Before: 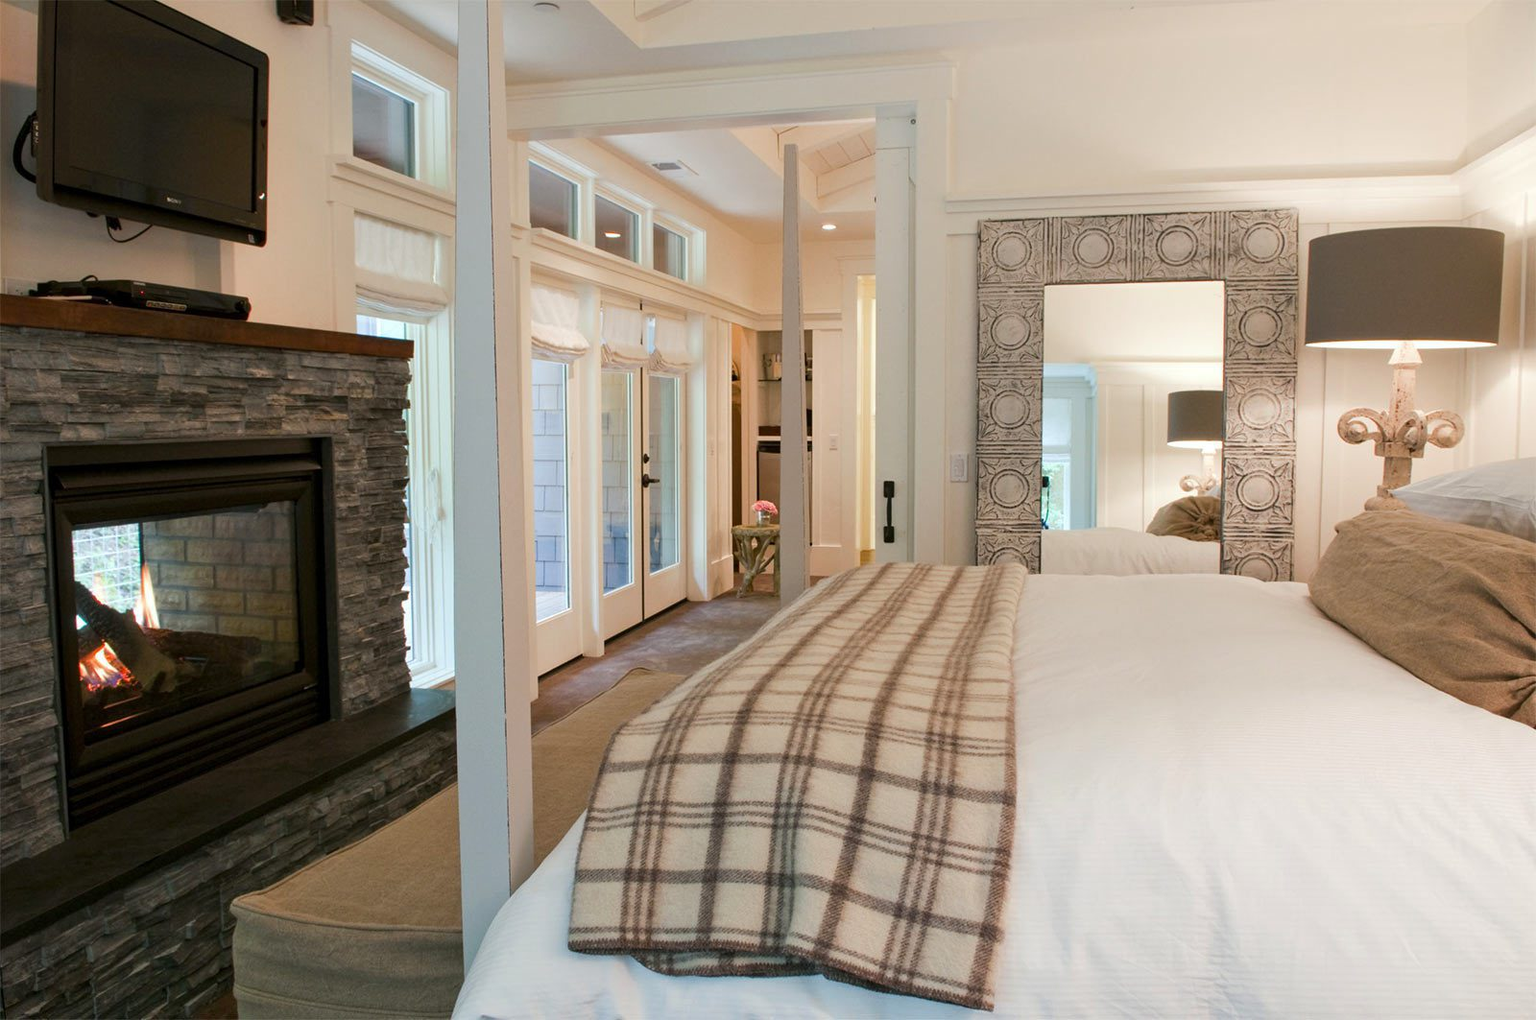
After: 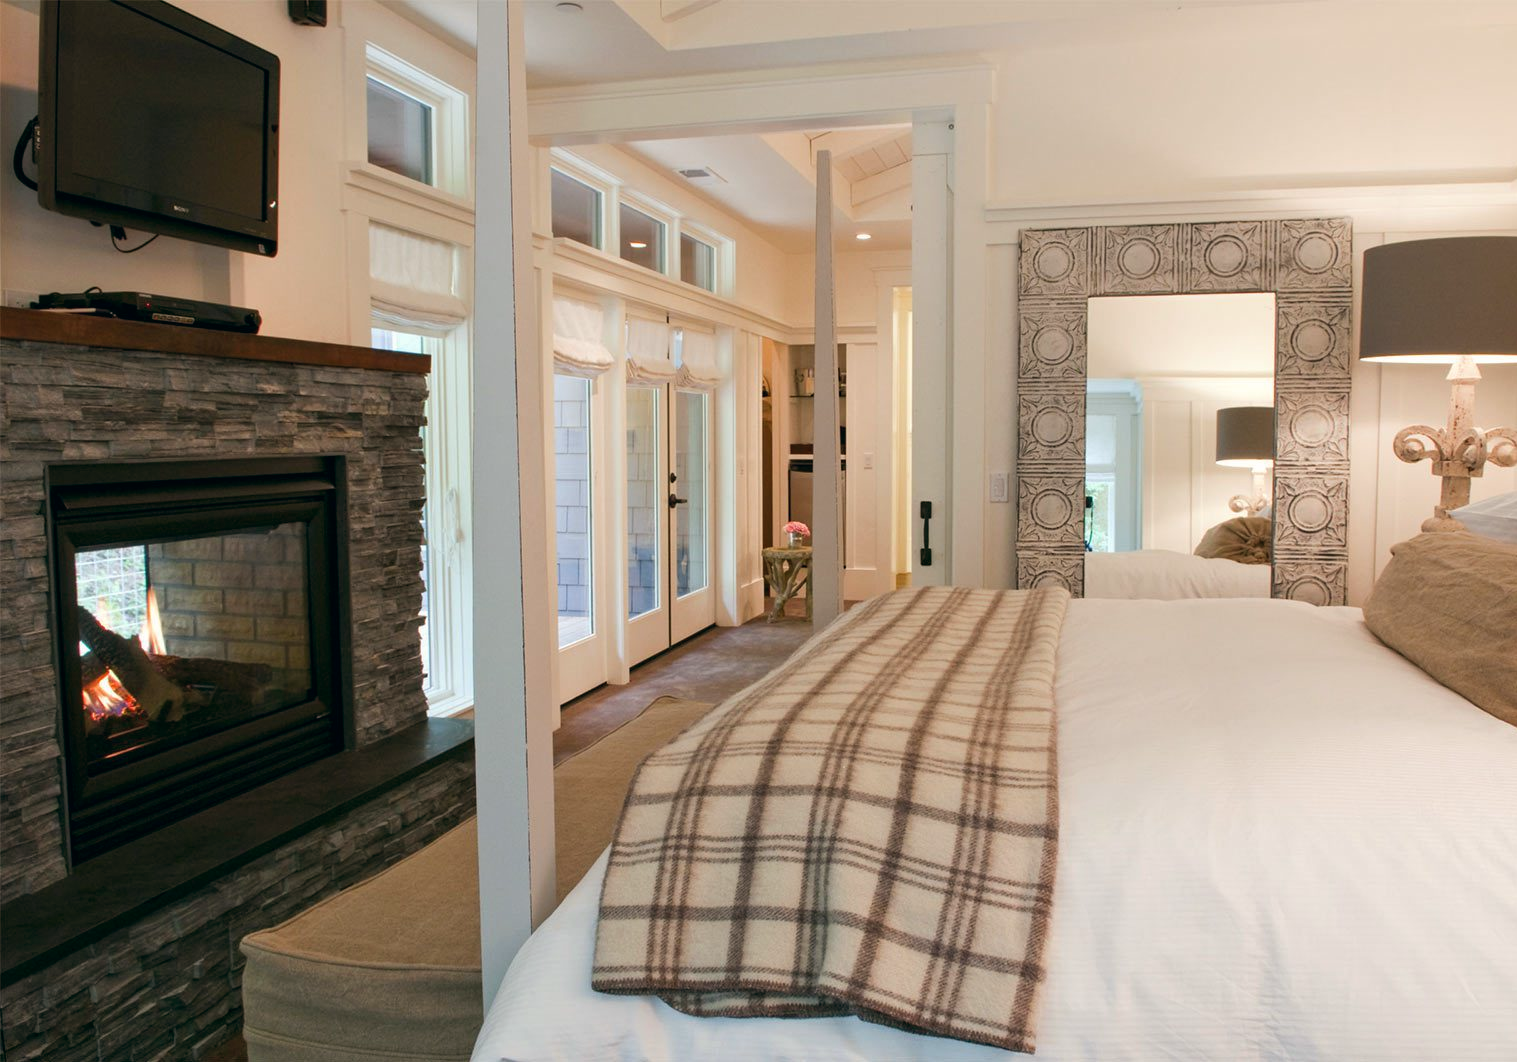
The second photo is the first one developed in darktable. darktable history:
crop and rotate: right 5.167%
color balance: lift [1, 0.998, 1.001, 1.002], gamma [1, 1.02, 1, 0.98], gain [1, 1.02, 1.003, 0.98]
